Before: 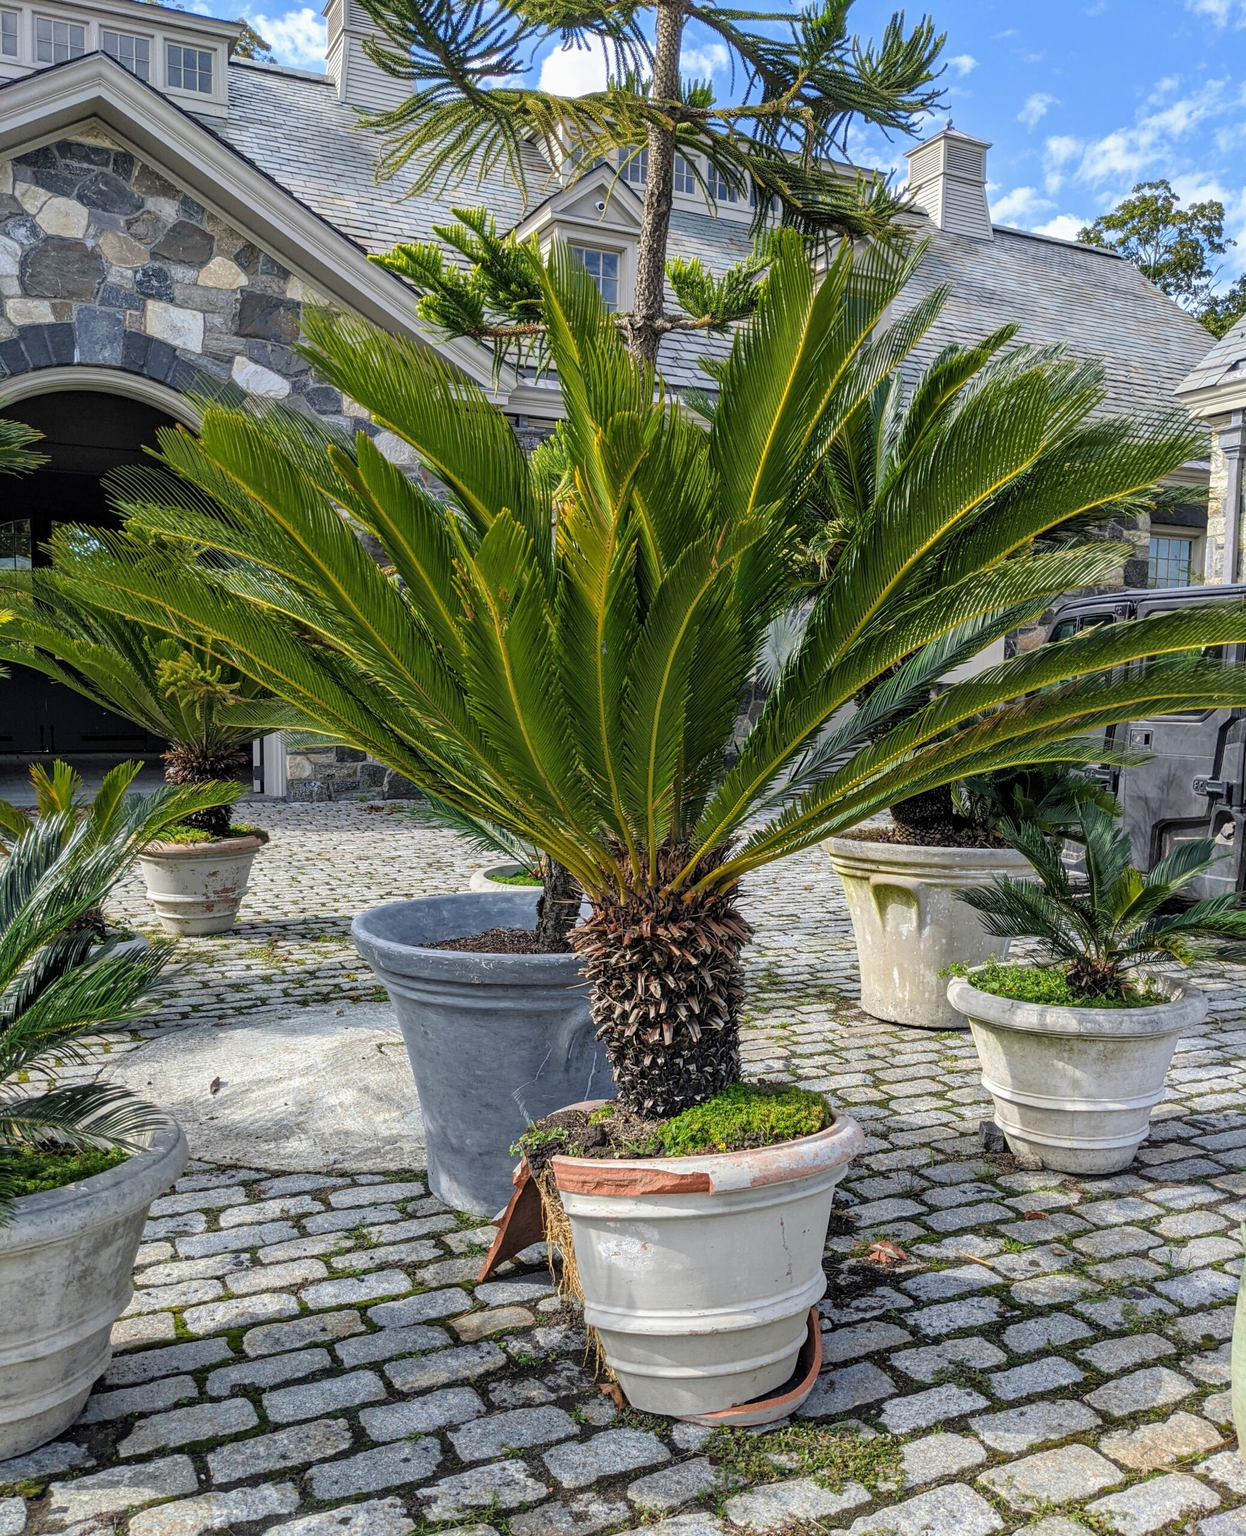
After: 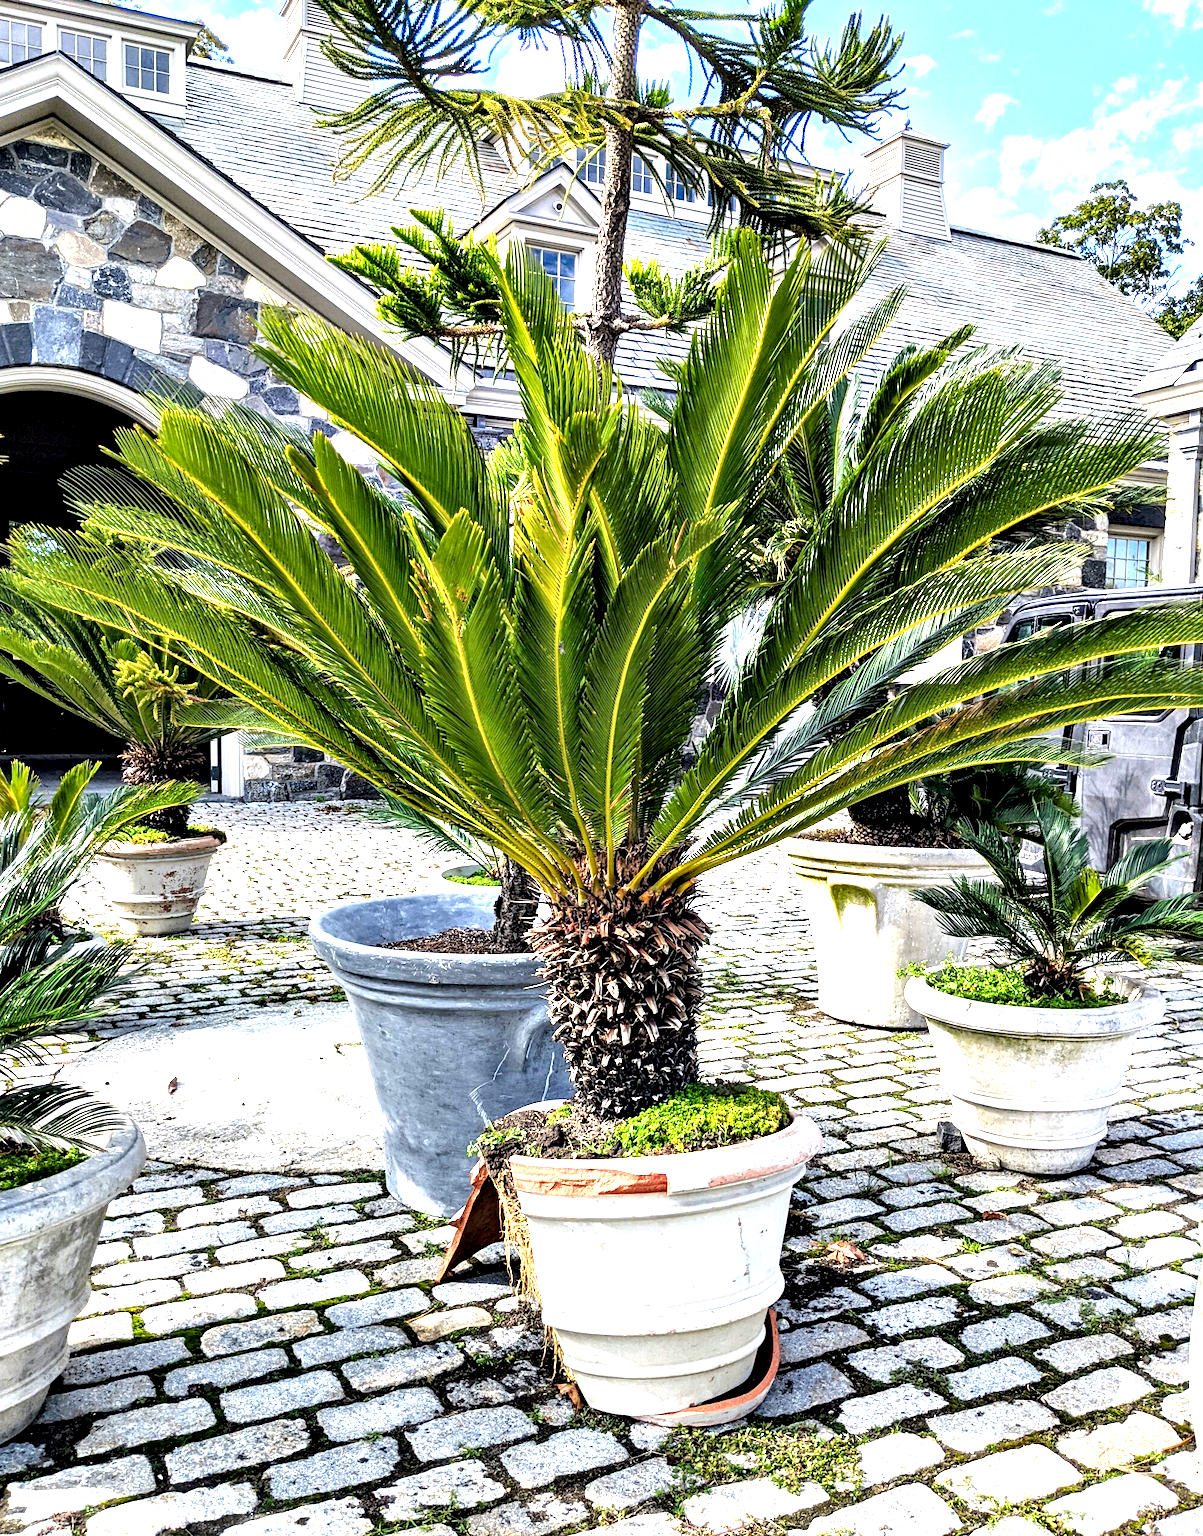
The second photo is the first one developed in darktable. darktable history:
exposure: black level correction 0.001, exposure 1 EV, compensate highlight preservation false
tone equalizer: -8 EV -0.399 EV, -7 EV -0.412 EV, -6 EV -0.299 EV, -5 EV -0.216 EV, -3 EV 0.237 EV, -2 EV 0.31 EV, -1 EV 0.379 EV, +0 EV 0.44 EV
crop and rotate: left 3.442%
contrast equalizer: octaves 7, y [[0.6 ×6], [0.55 ×6], [0 ×6], [0 ×6], [0 ×6]]
